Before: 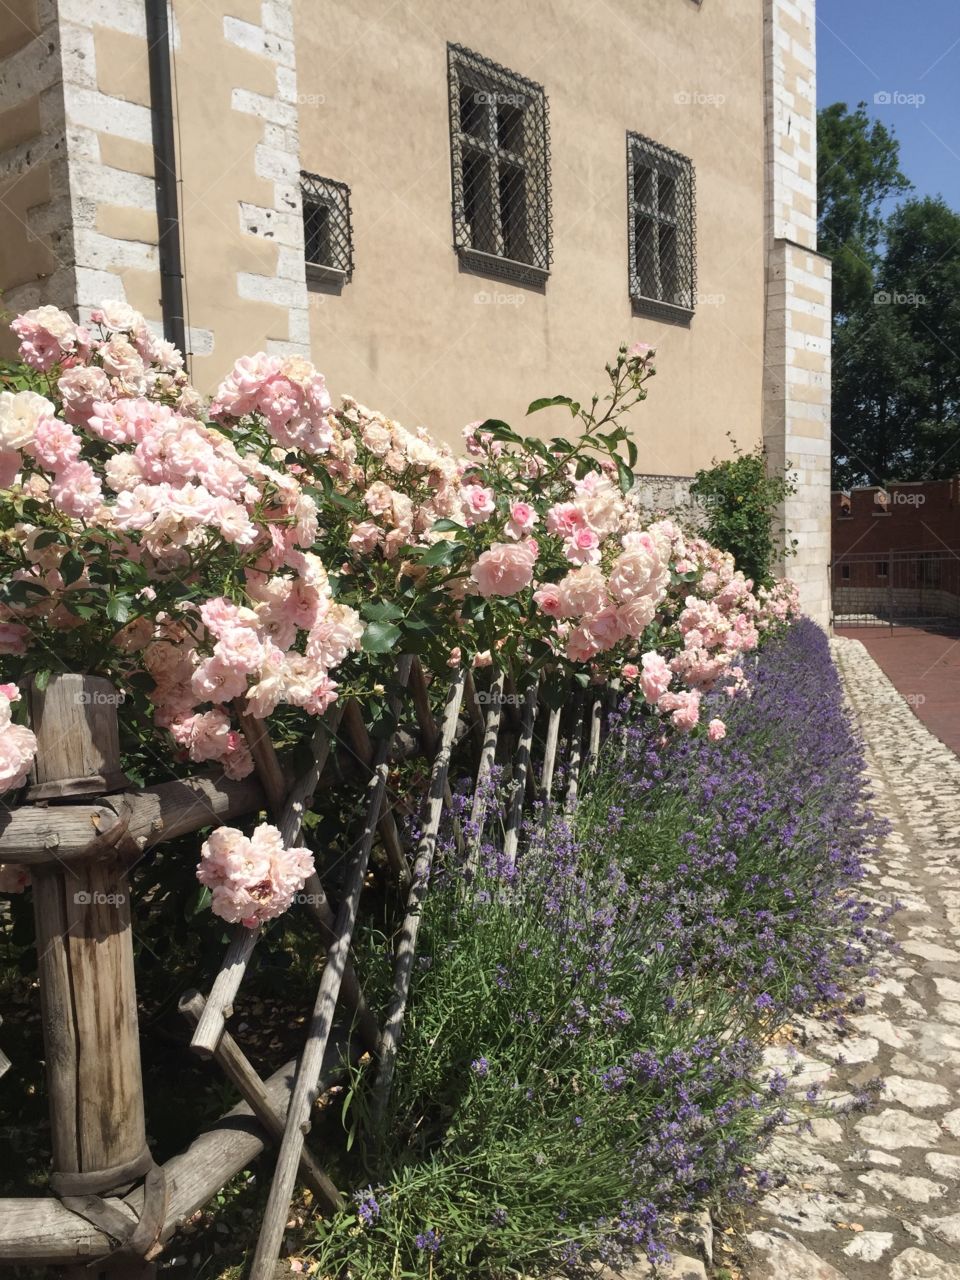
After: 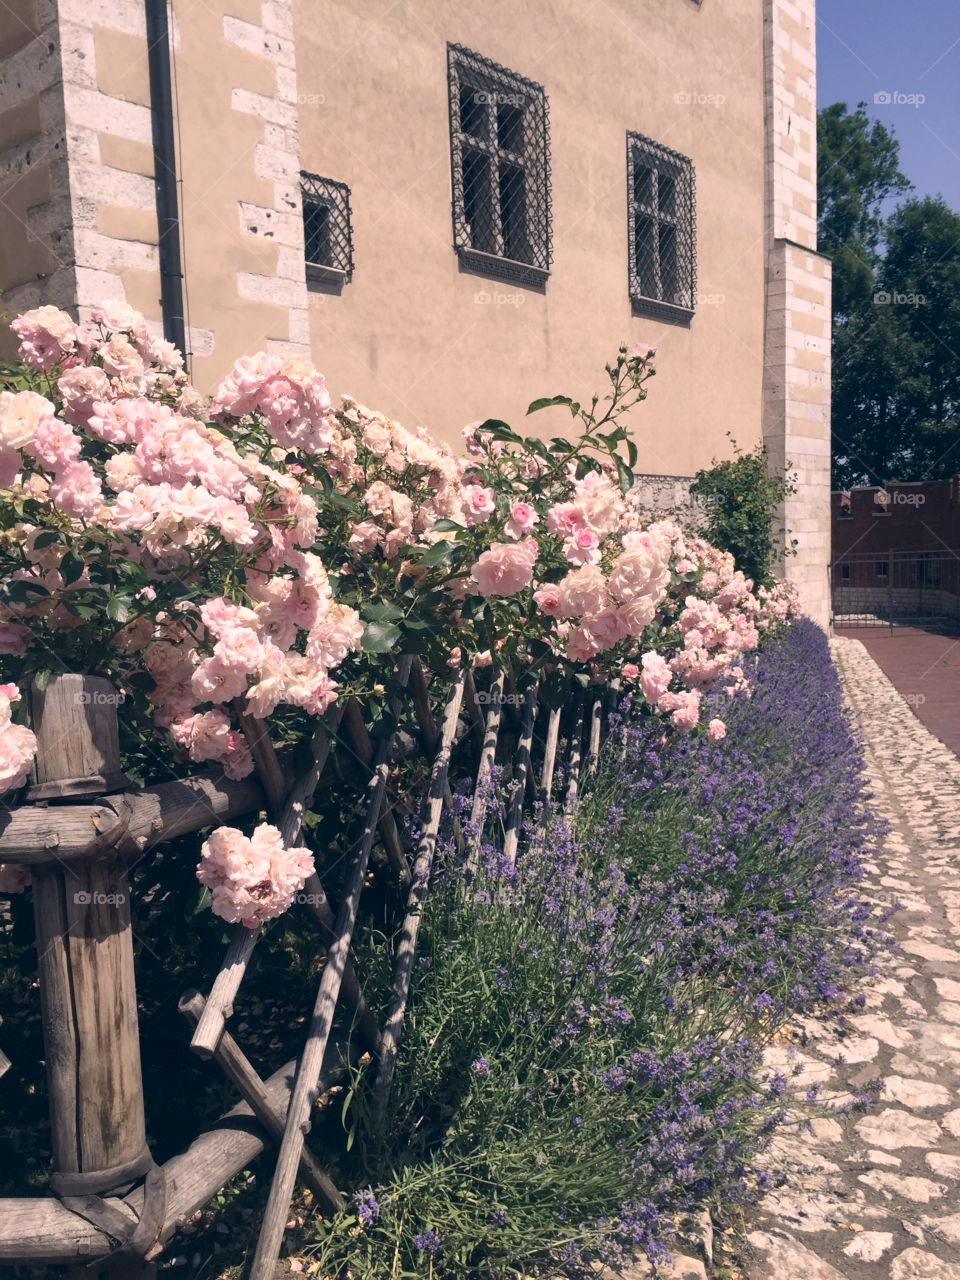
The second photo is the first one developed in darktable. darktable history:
color correction: highlights a* 13.86, highlights b* 6.16, shadows a* -5.32, shadows b* -15.89, saturation 0.87
